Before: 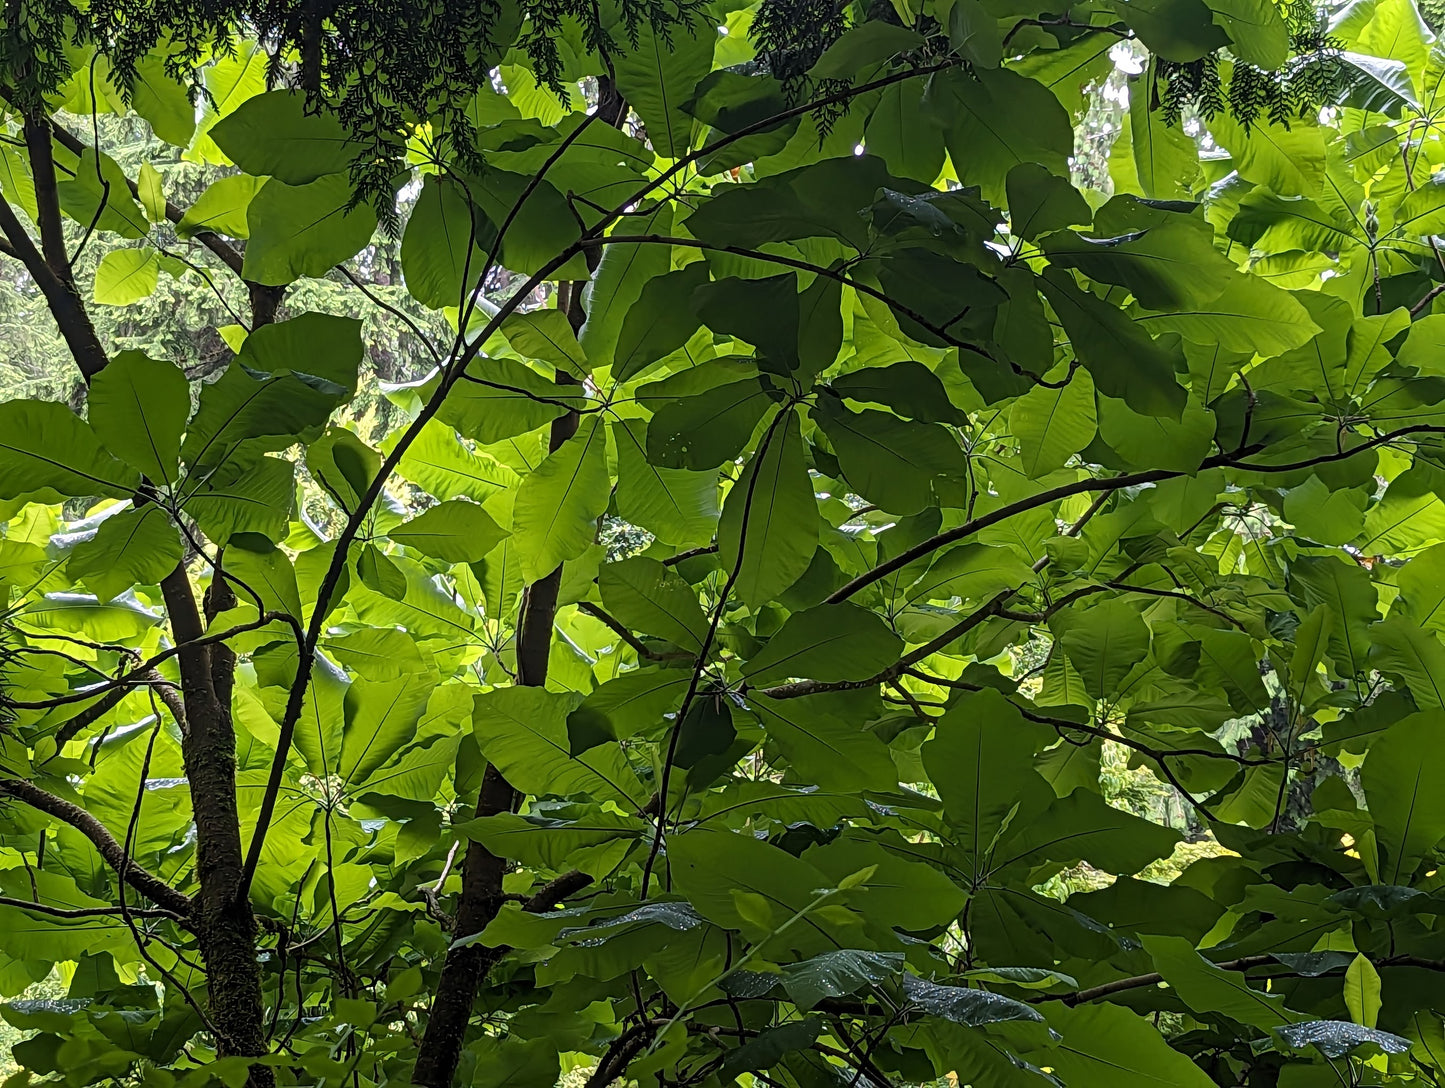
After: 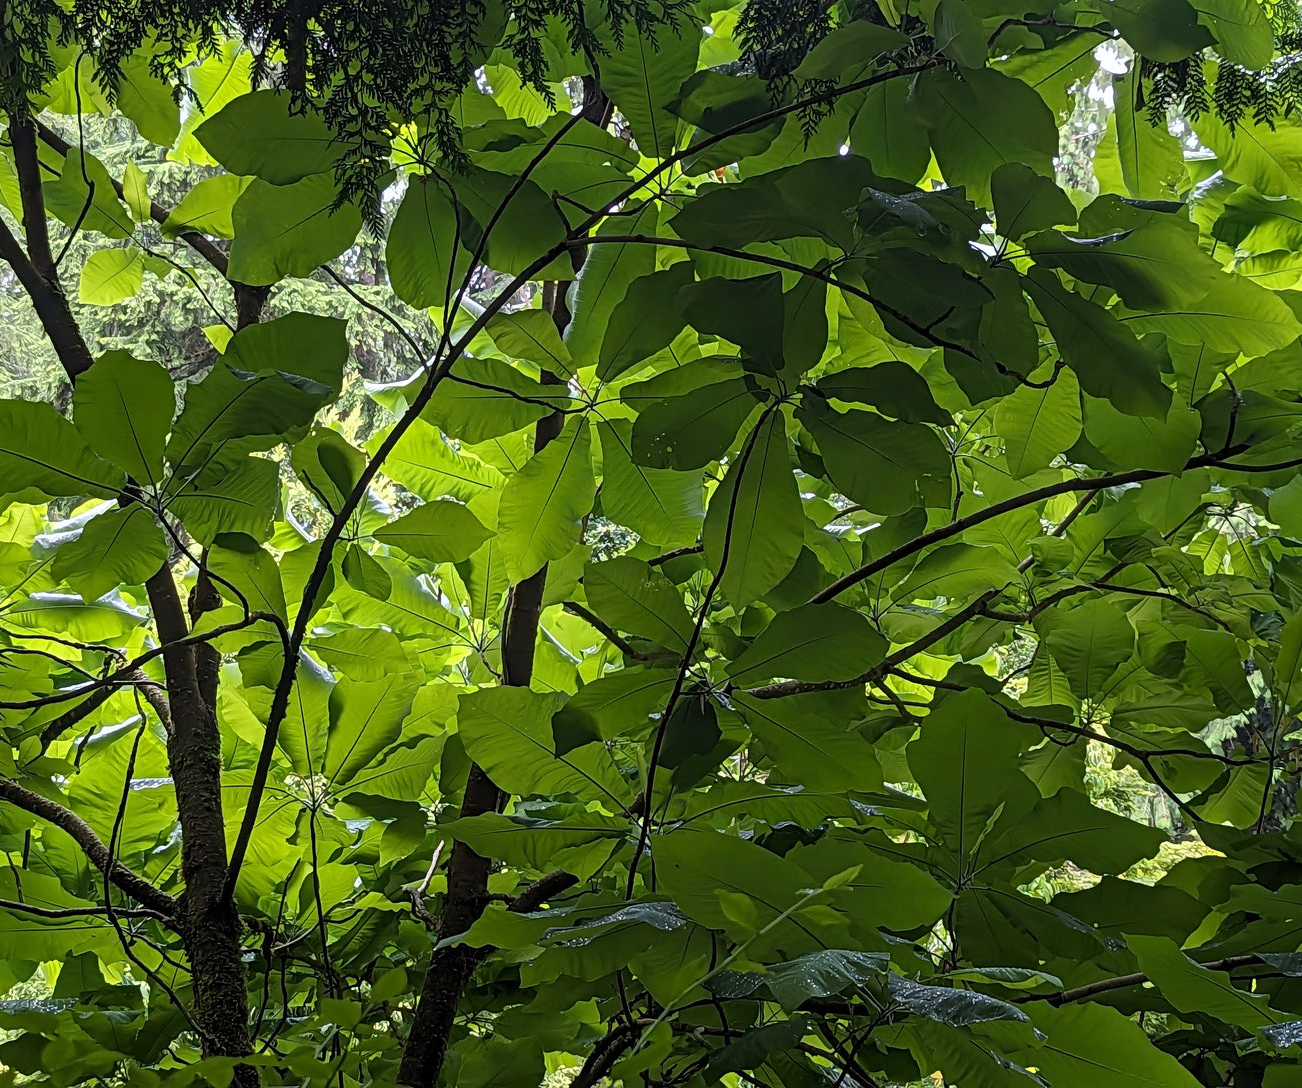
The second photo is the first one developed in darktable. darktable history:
crop and rotate: left 1.088%, right 8.807%
white balance: red 0.986, blue 1.01
